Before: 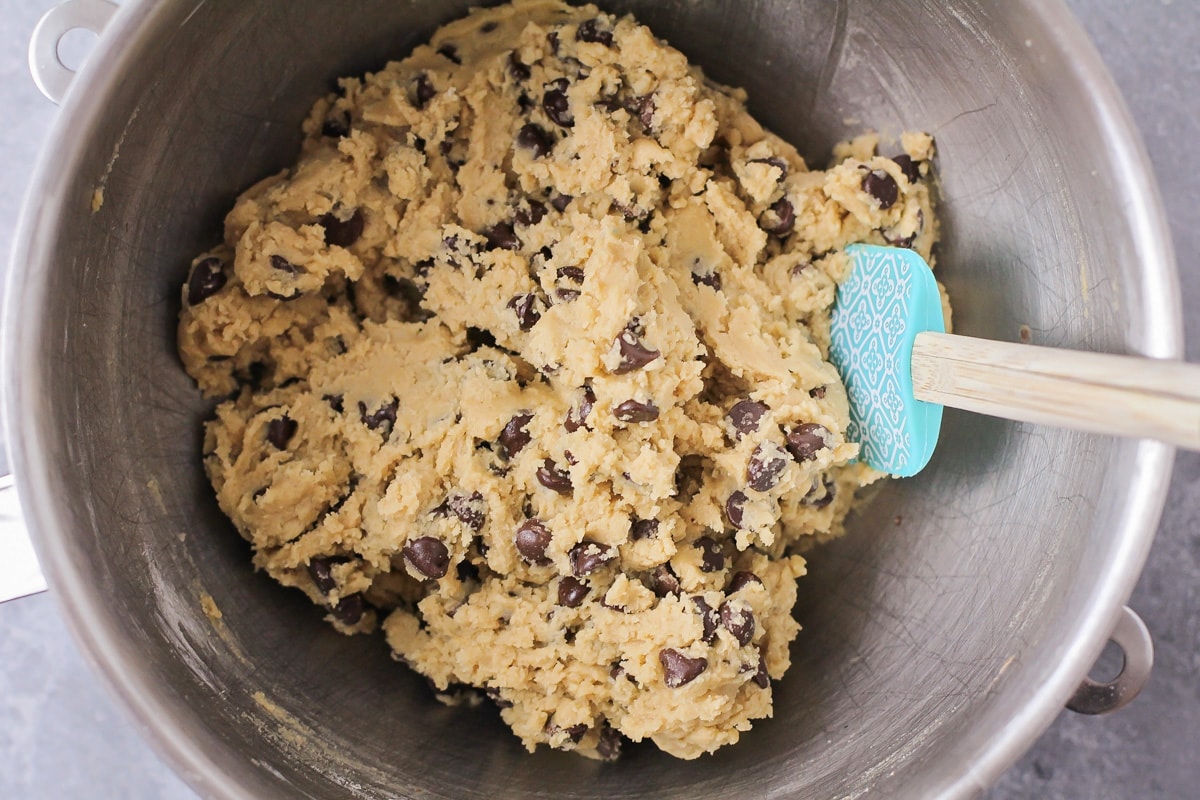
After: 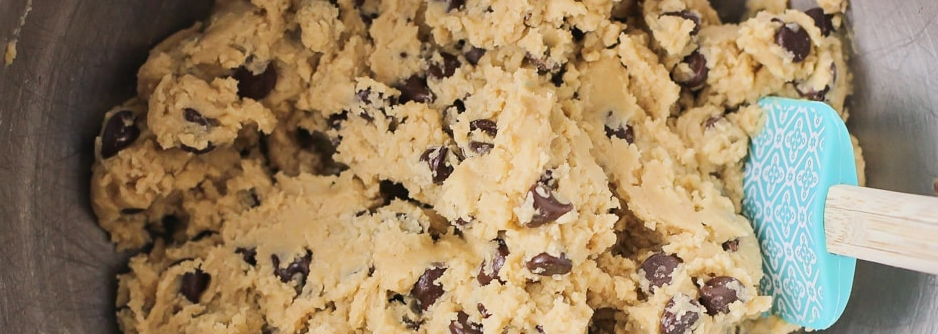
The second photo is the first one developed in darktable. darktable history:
crop: left 7.252%, top 18.474%, right 14.501%, bottom 39.708%
filmic rgb: black relative exposure -16 EV, white relative exposure 2.9 EV, hardness 9.99, contrast in shadows safe
